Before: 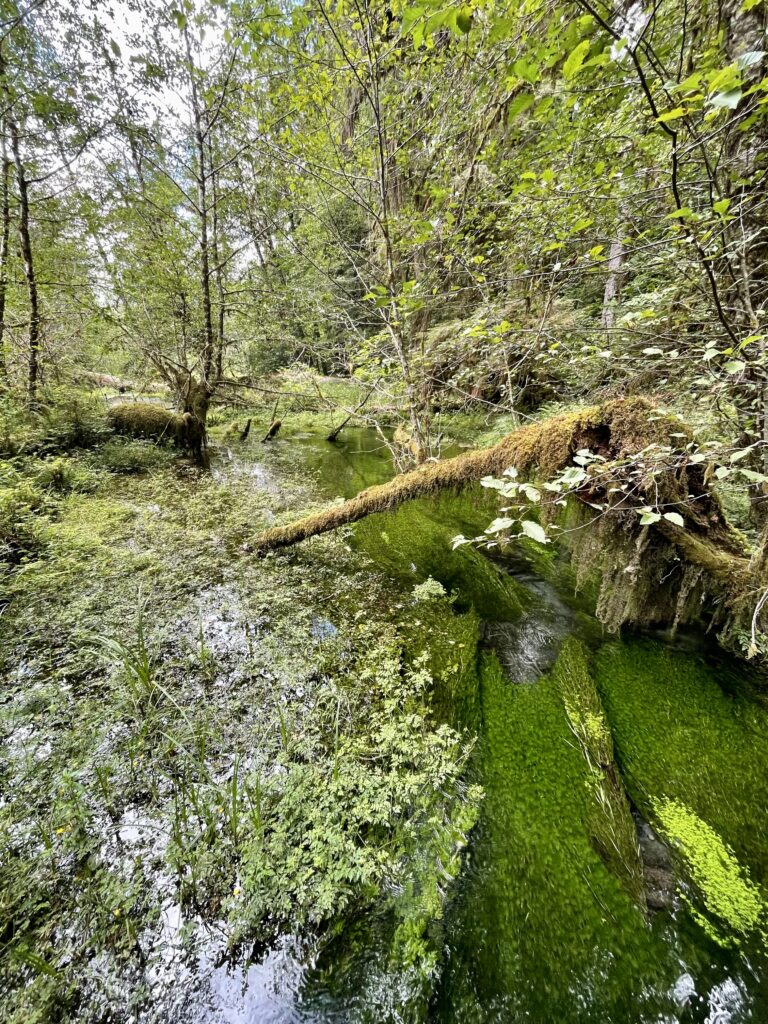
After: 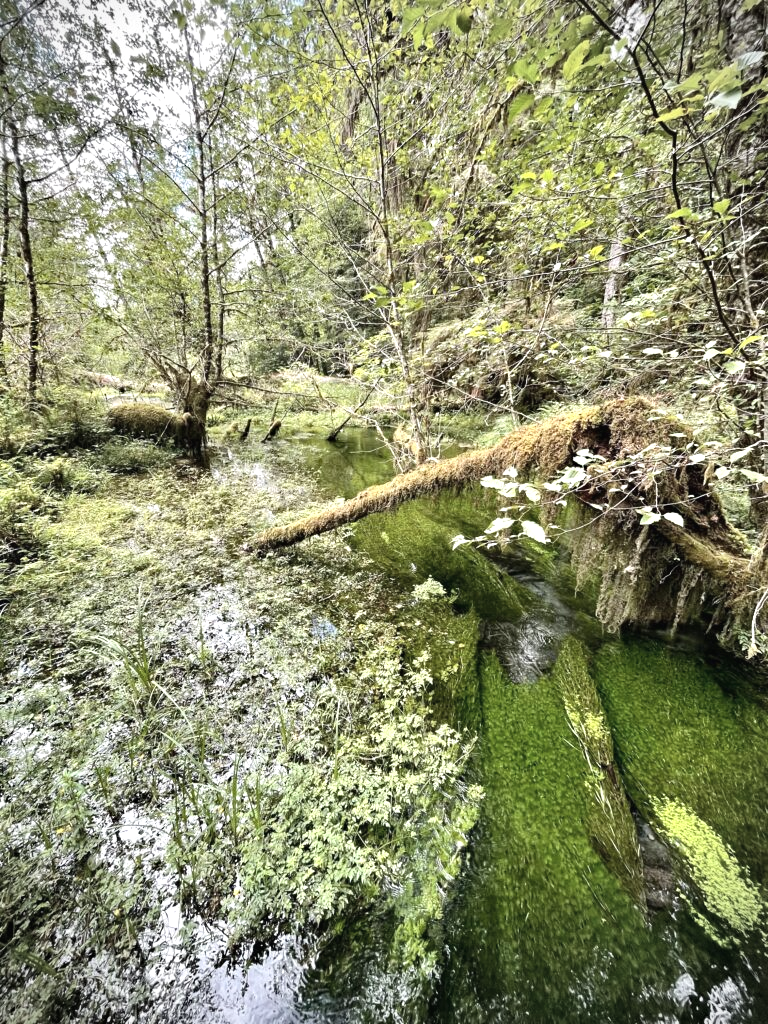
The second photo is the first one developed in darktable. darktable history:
exposure: black level correction -0.002, exposure 0.547 EV, compensate highlight preservation false
vignetting: on, module defaults
contrast brightness saturation: contrast 0.099, saturation -0.358
haze removal: compatibility mode true, adaptive false
